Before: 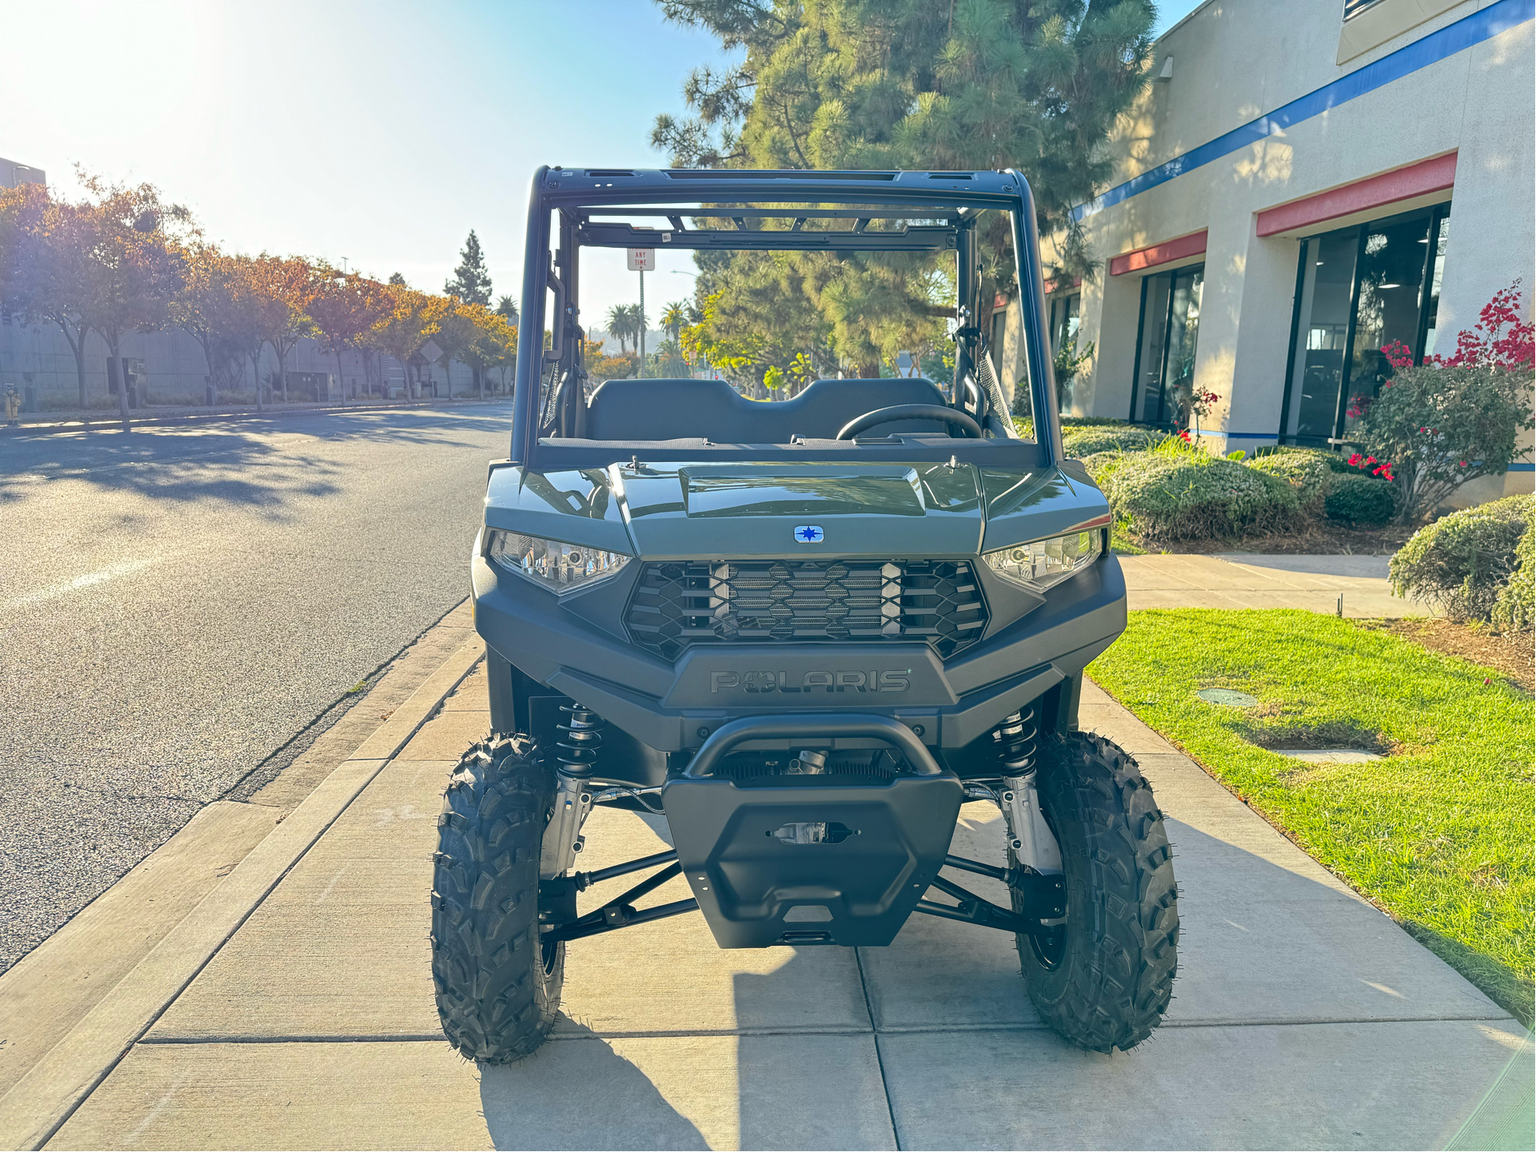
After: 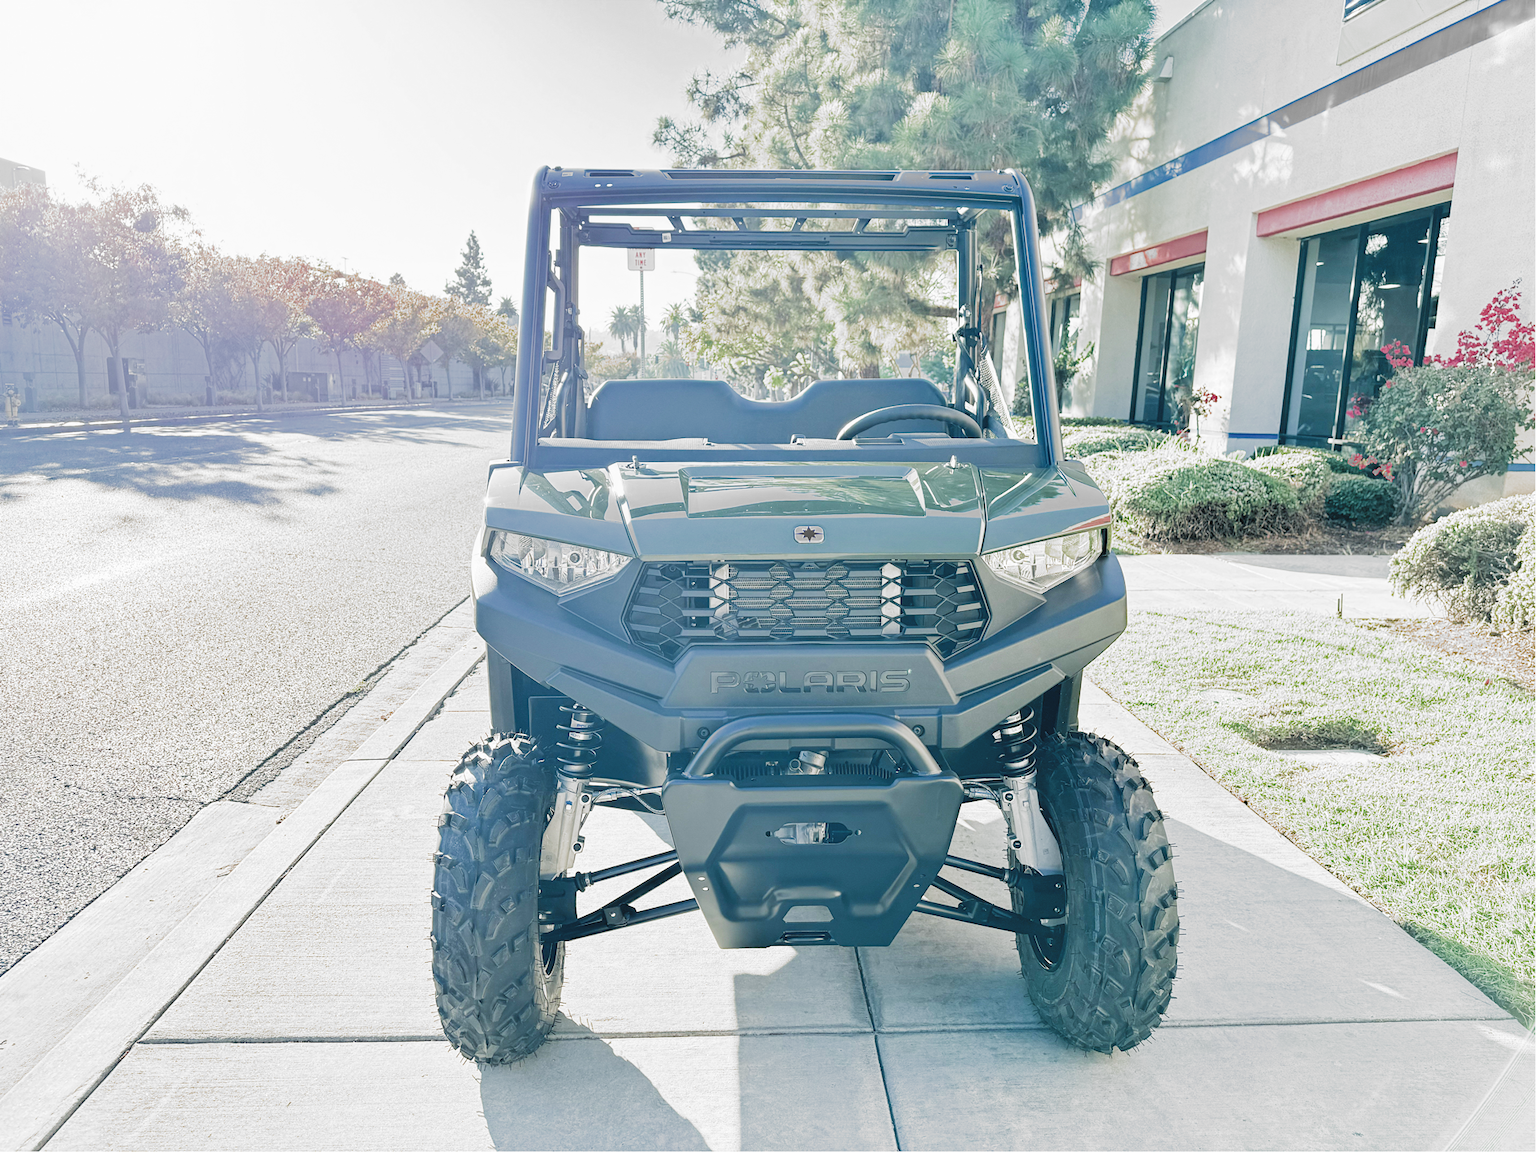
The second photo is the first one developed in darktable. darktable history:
filmic rgb: black relative exposure -5.07 EV, white relative exposure 3.96 EV, hardness 2.88, contrast 1.197, highlights saturation mix -29.23%, add noise in highlights 0.001, color science v3 (2019), use custom middle-gray values true, contrast in highlights soft
exposure: black level correction 0, exposure 1.104 EV, compensate highlight preservation false
